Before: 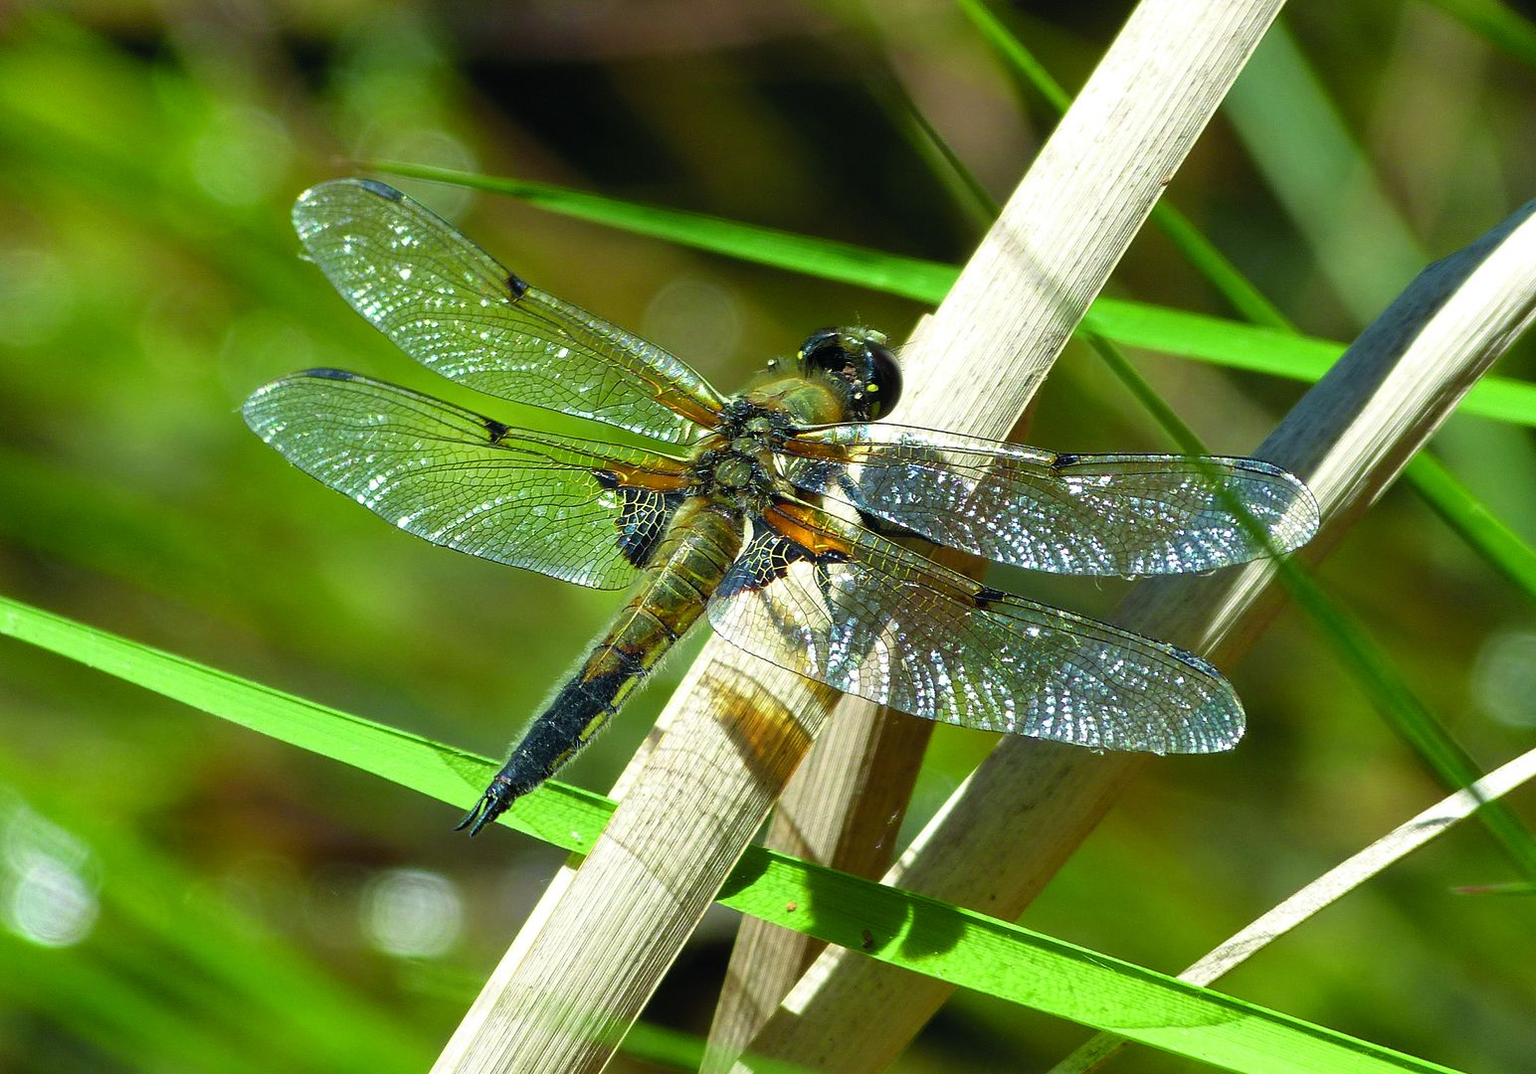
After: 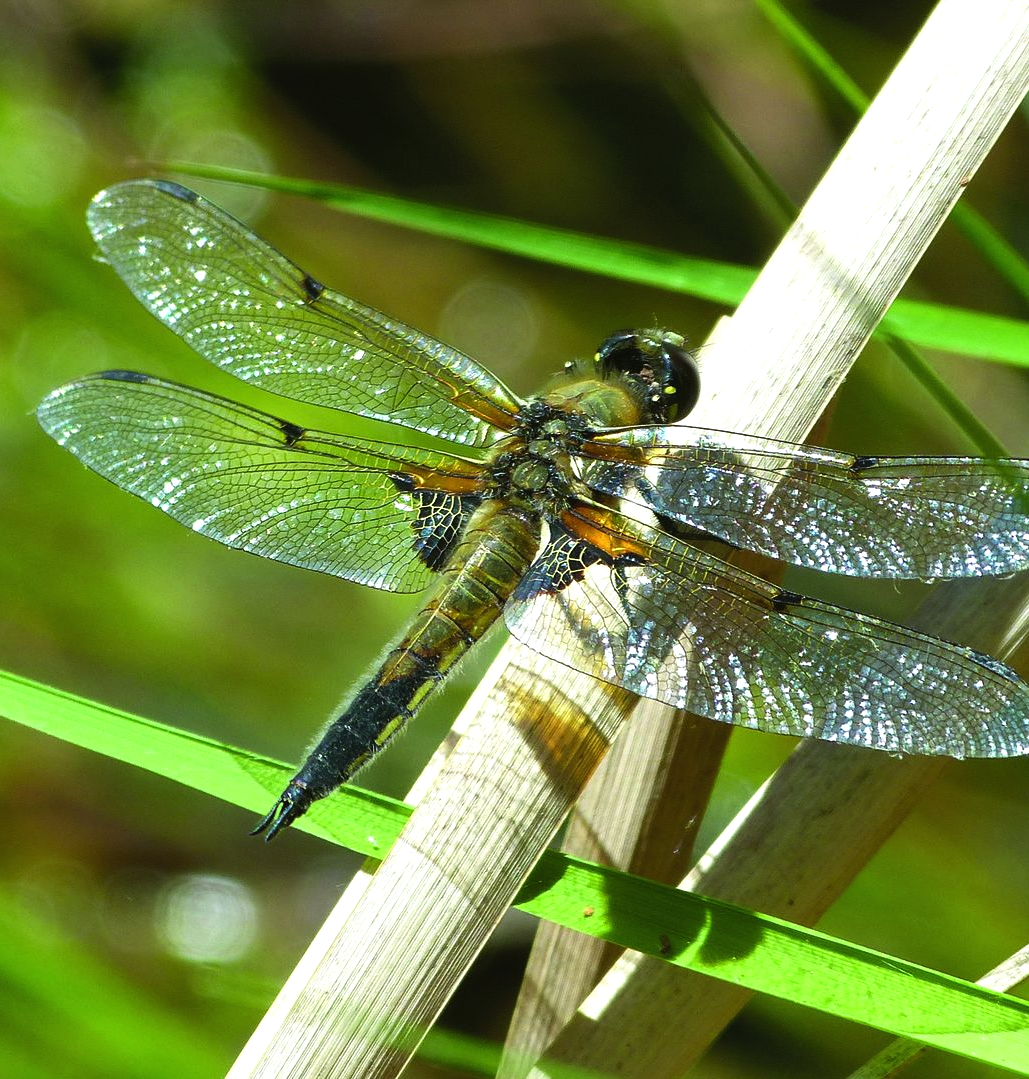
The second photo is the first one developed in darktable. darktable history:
crop and rotate: left 13.409%, right 19.924%
white balance: red 0.984, blue 1.059
color balance: mode lift, gamma, gain (sRGB), lift [1.04, 1, 1, 0.97], gamma [1.01, 1, 1, 0.97], gain [0.96, 1, 1, 0.97]
tone equalizer: -8 EV -0.417 EV, -7 EV -0.389 EV, -6 EV -0.333 EV, -5 EV -0.222 EV, -3 EV 0.222 EV, -2 EV 0.333 EV, -1 EV 0.389 EV, +0 EV 0.417 EV, edges refinement/feathering 500, mask exposure compensation -1.57 EV, preserve details no
